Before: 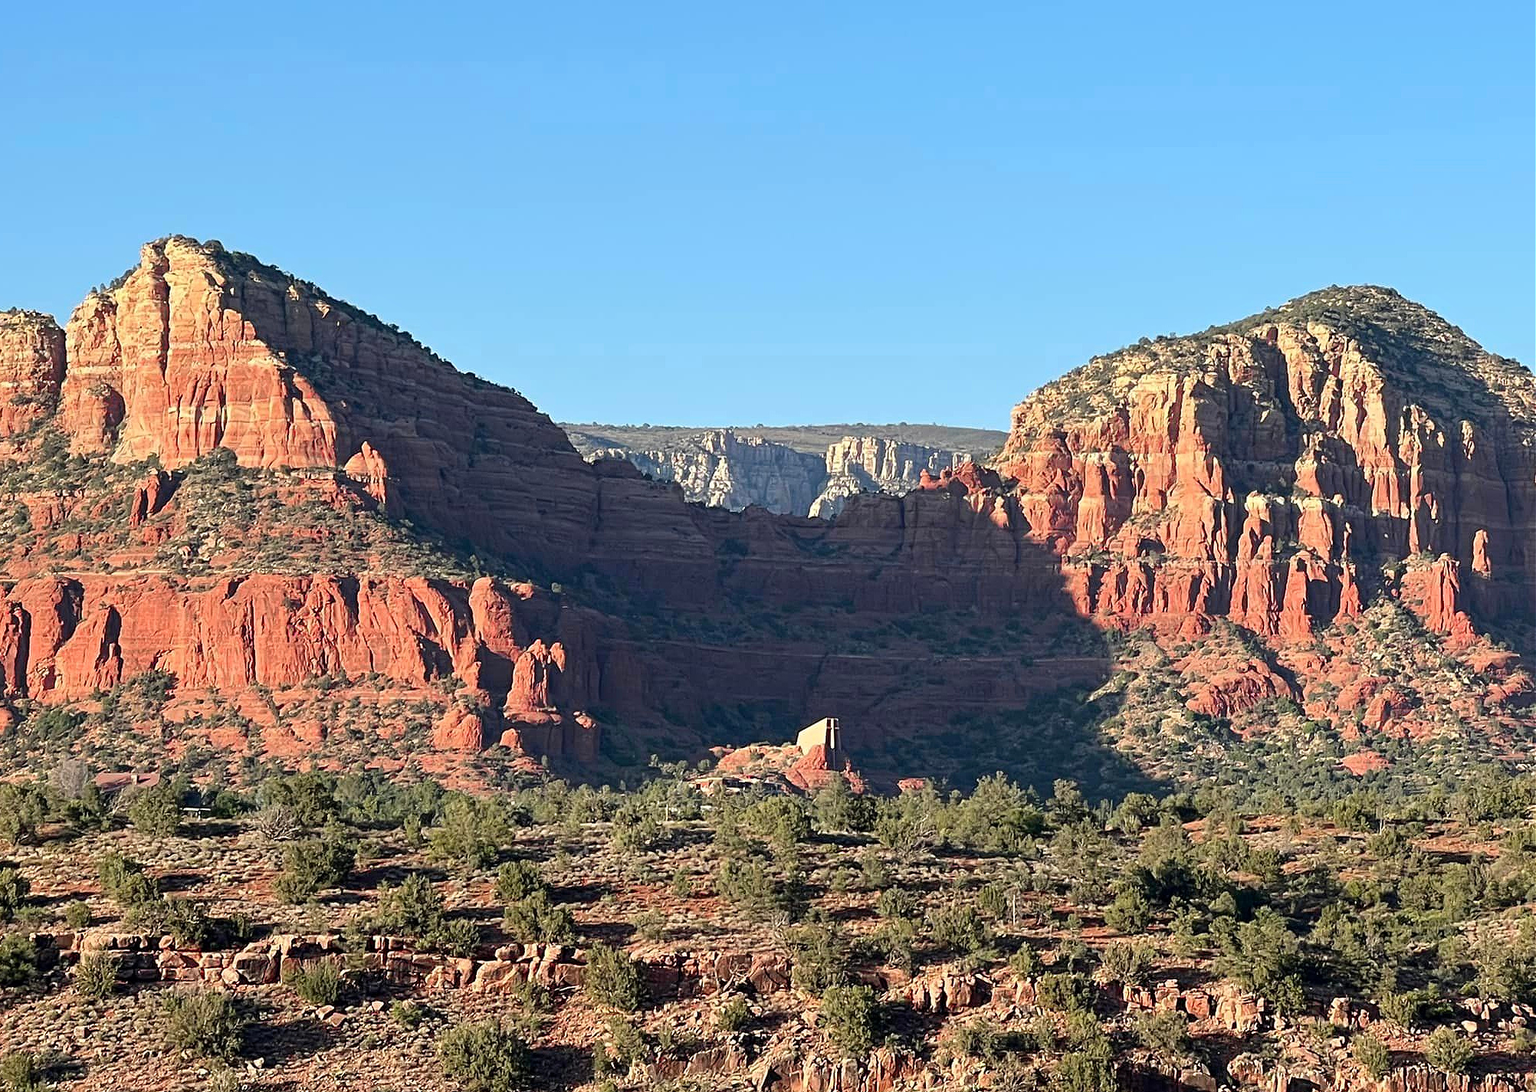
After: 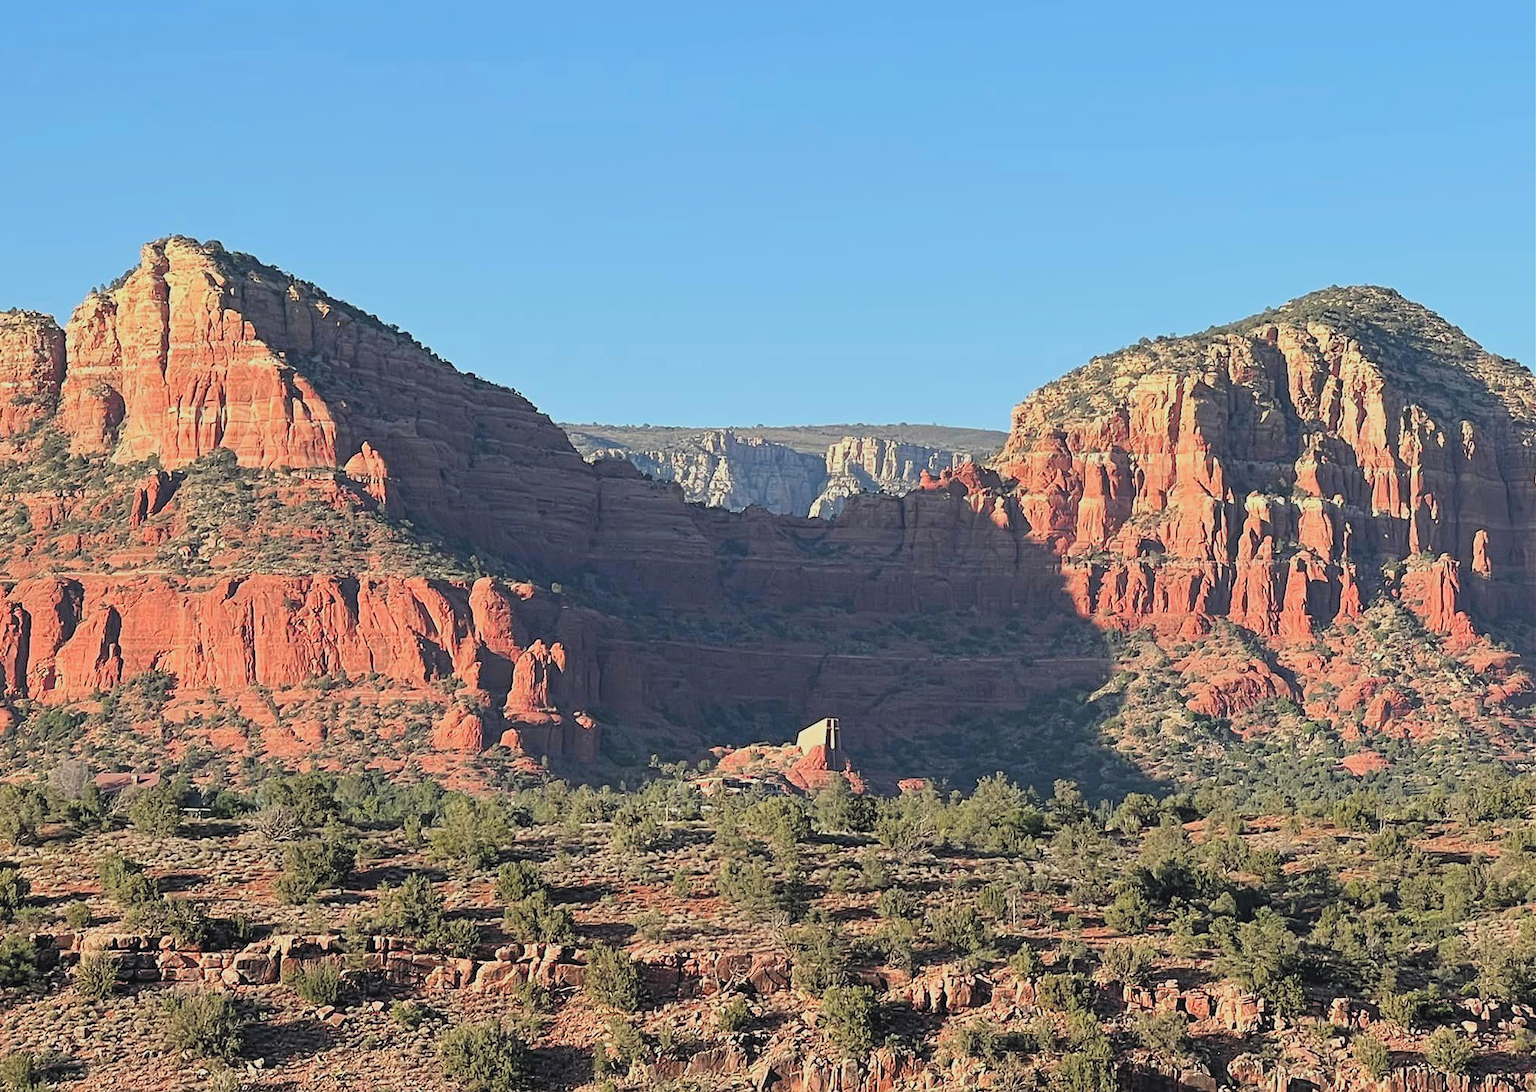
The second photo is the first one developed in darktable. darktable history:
exposure: black level correction -0.015, exposure -0.125 EV, compensate highlight preservation false
rgb levels: preserve colors sum RGB, levels [[0.038, 0.433, 0.934], [0, 0.5, 1], [0, 0.5, 1]]
